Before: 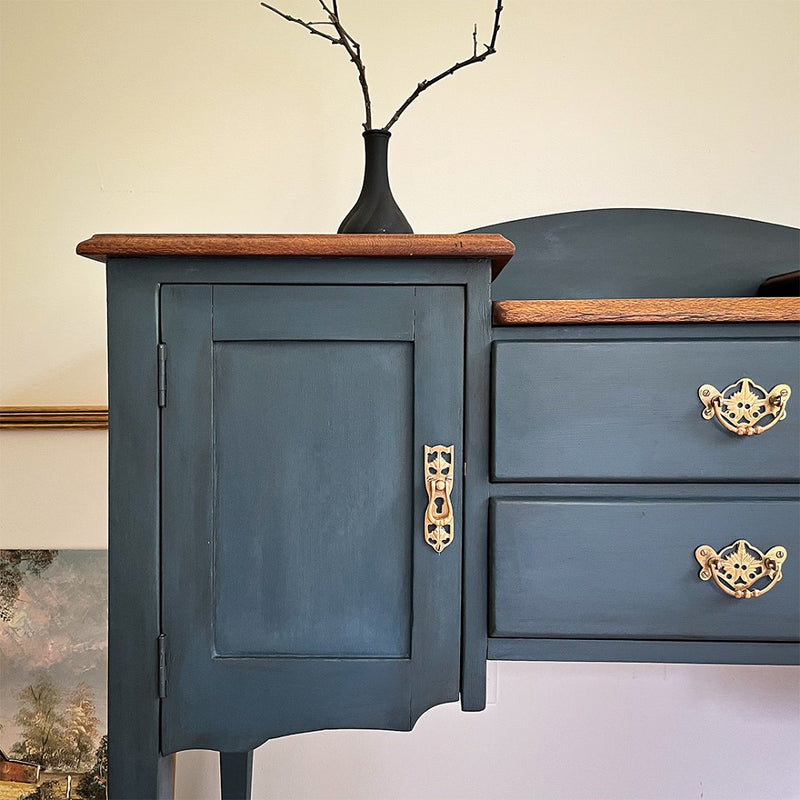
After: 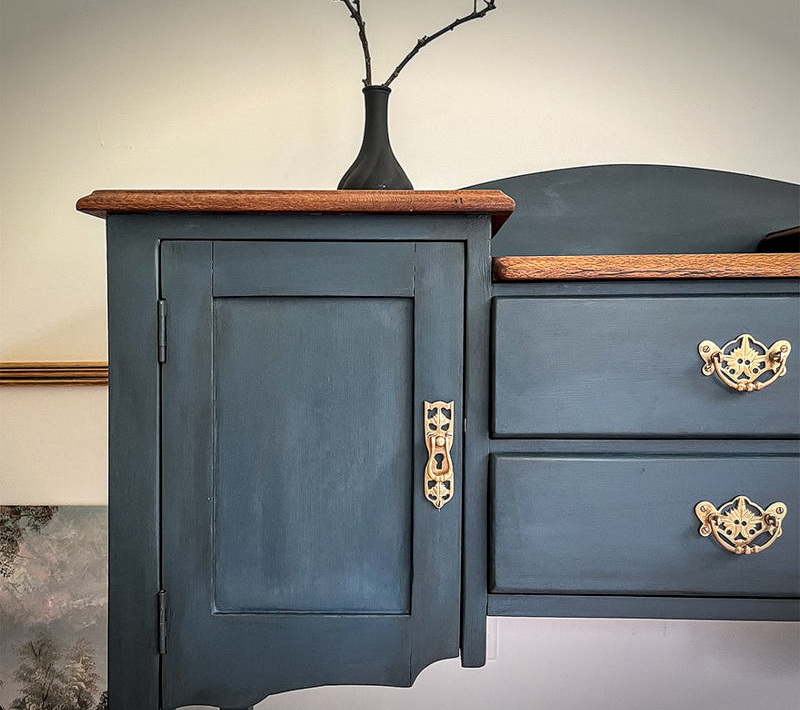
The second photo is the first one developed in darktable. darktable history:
crop and rotate: top 5.573%, bottom 5.619%
local contrast: detail 130%
vignetting: fall-off start 99.94%, width/height ratio 1.325, unbound false
